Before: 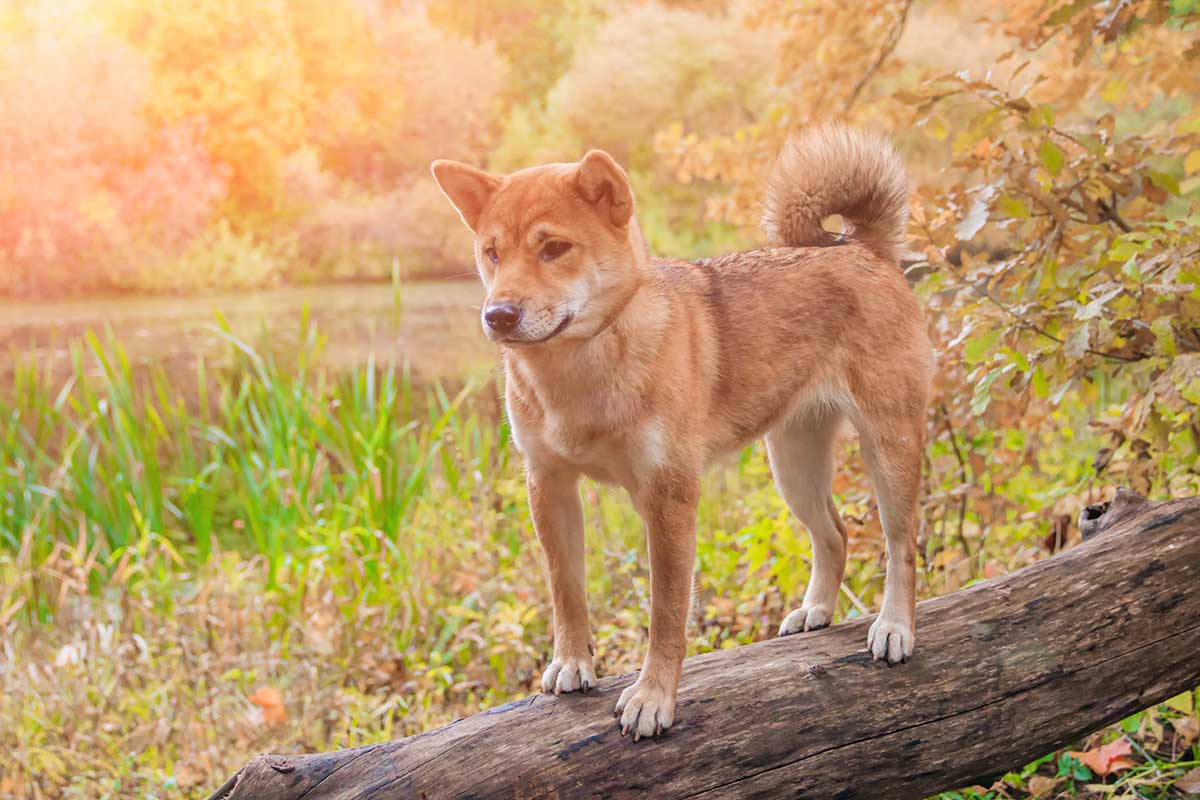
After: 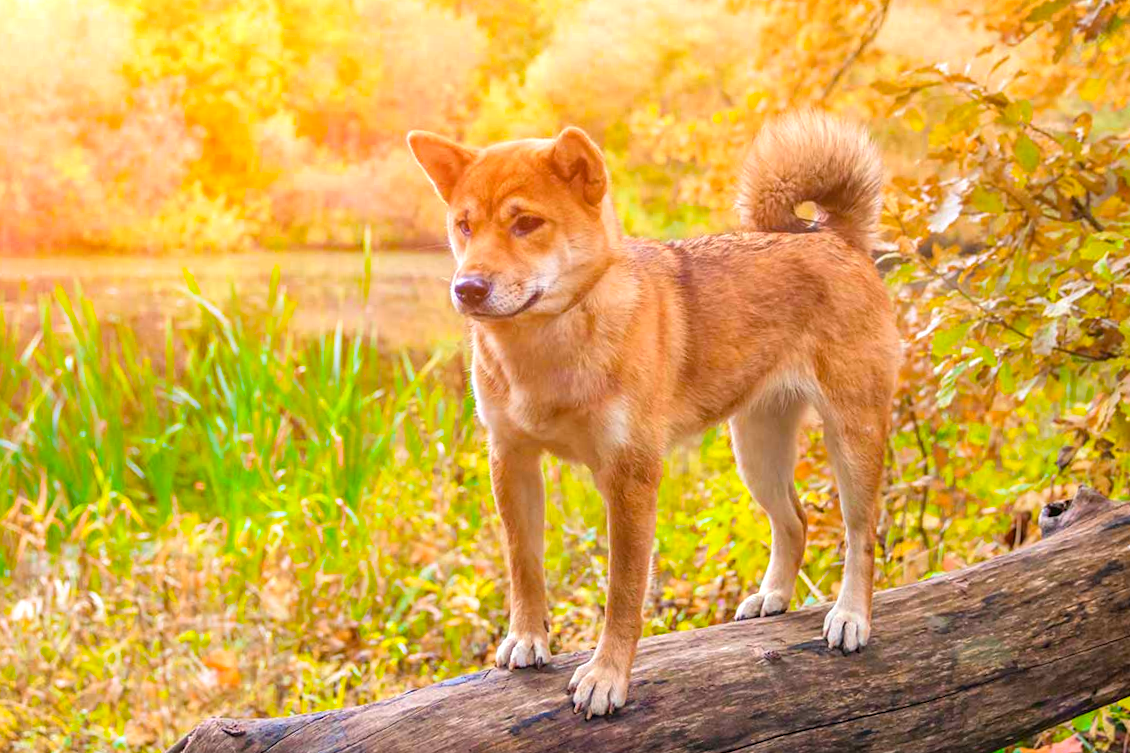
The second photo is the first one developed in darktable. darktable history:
color balance rgb: perceptual saturation grading › global saturation 36%, perceptual brilliance grading › global brilliance 10%, global vibrance 20%
crop and rotate: angle -2.38°
